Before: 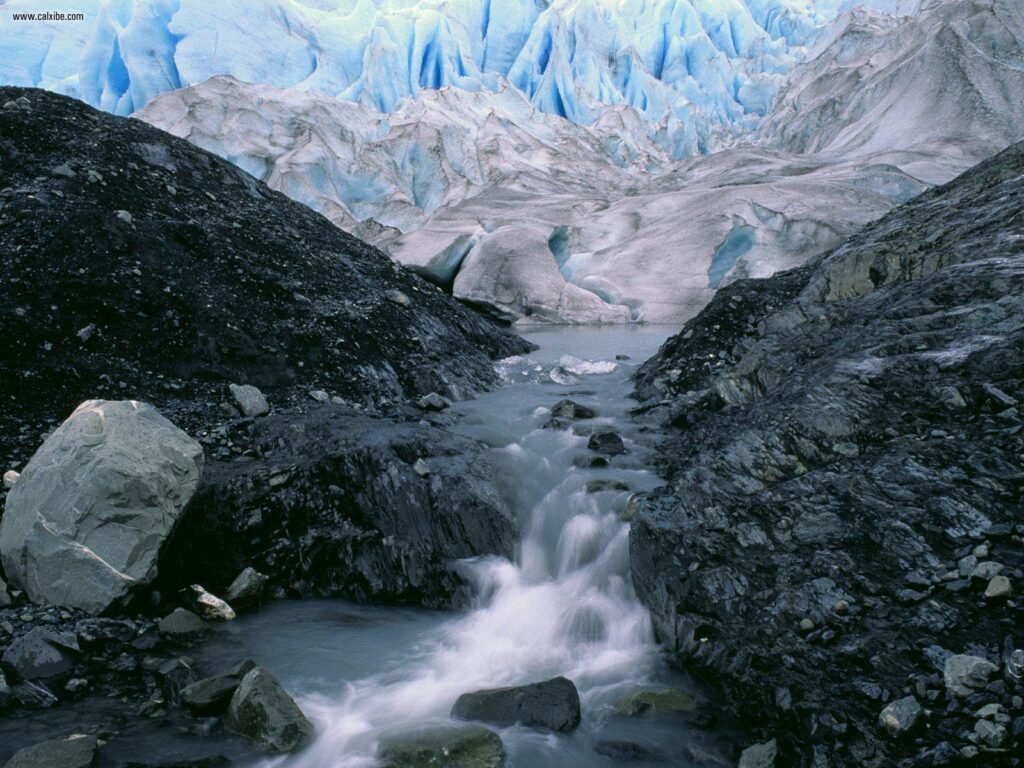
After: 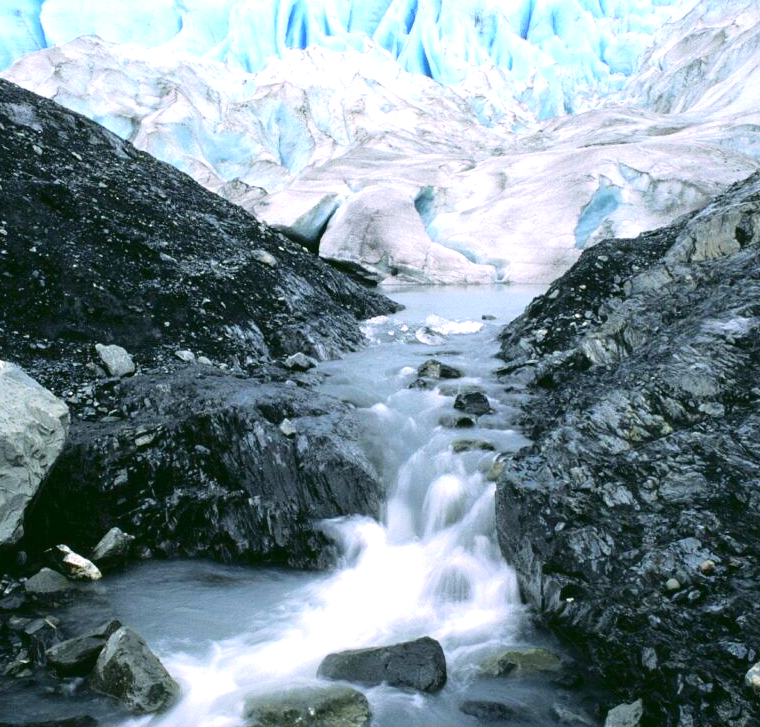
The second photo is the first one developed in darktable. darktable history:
tone curve: curves: ch0 [(0, 0) (0.003, 0.008) (0.011, 0.017) (0.025, 0.027) (0.044, 0.043) (0.069, 0.059) (0.1, 0.086) (0.136, 0.112) (0.177, 0.152) (0.224, 0.203) (0.277, 0.277) (0.335, 0.346) (0.399, 0.439) (0.468, 0.527) (0.543, 0.613) (0.623, 0.693) (0.709, 0.787) (0.801, 0.863) (0.898, 0.927) (1, 1)], color space Lab, independent channels, preserve colors none
exposure: black level correction 0, exposure 1.001 EV, compensate exposure bias true, compensate highlight preservation false
crop and rotate: left 13.124%, top 5.253%, right 12.599%
